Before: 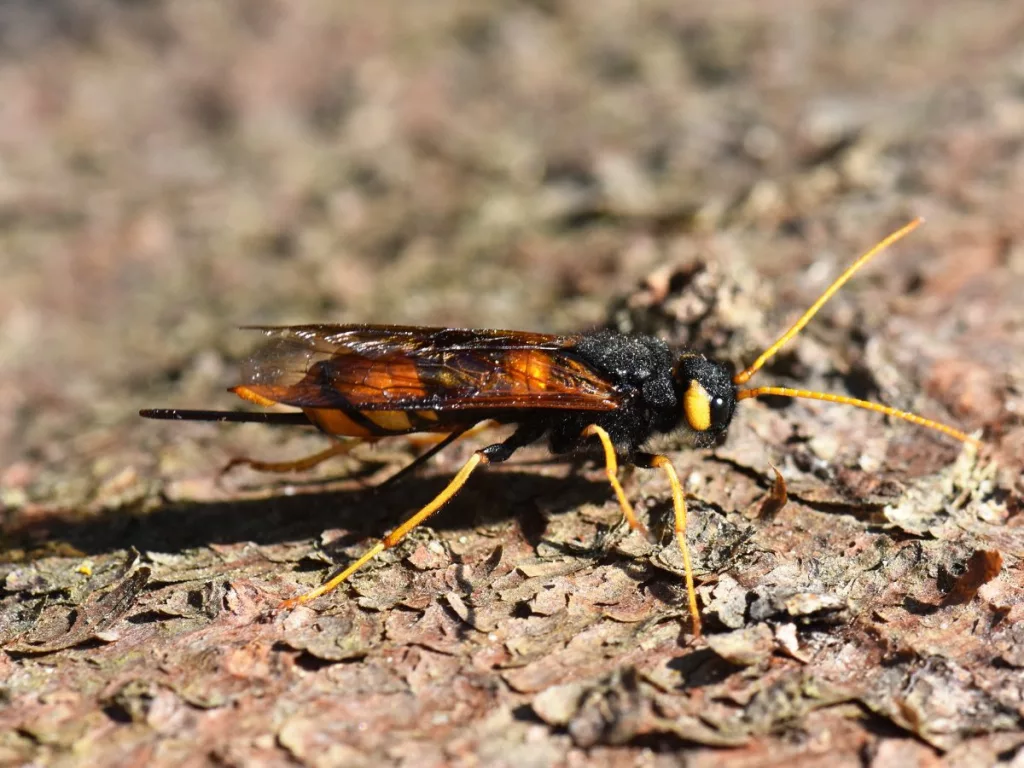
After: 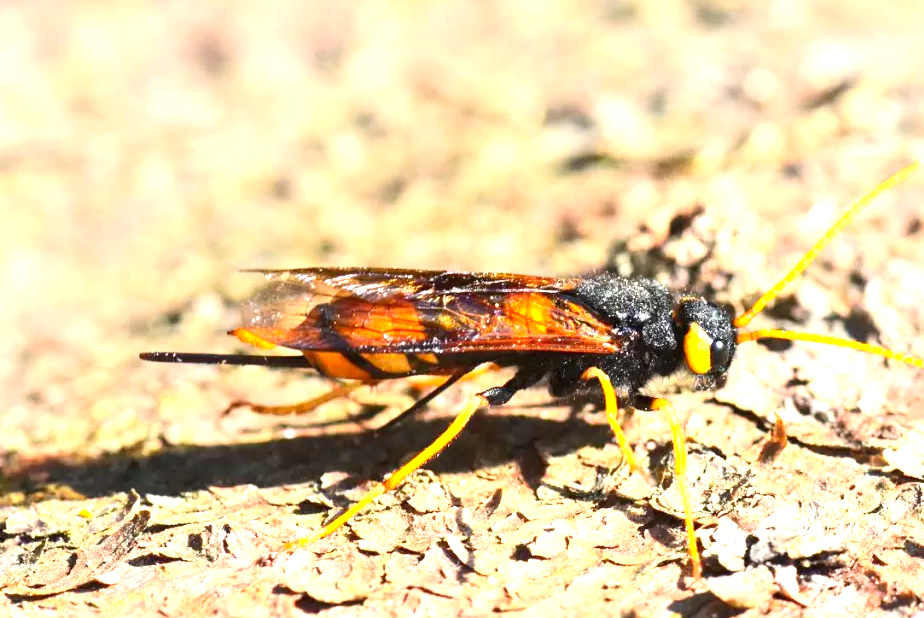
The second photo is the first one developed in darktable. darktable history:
crop: top 7.49%, right 9.717%, bottom 11.943%
exposure: black level correction 0.001, exposure 1.719 EV, compensate exposure bias true, compensate highlight preservation false
contrast brightness saturation: contrast 0.2, brightness 0.16, saturation 0.22
